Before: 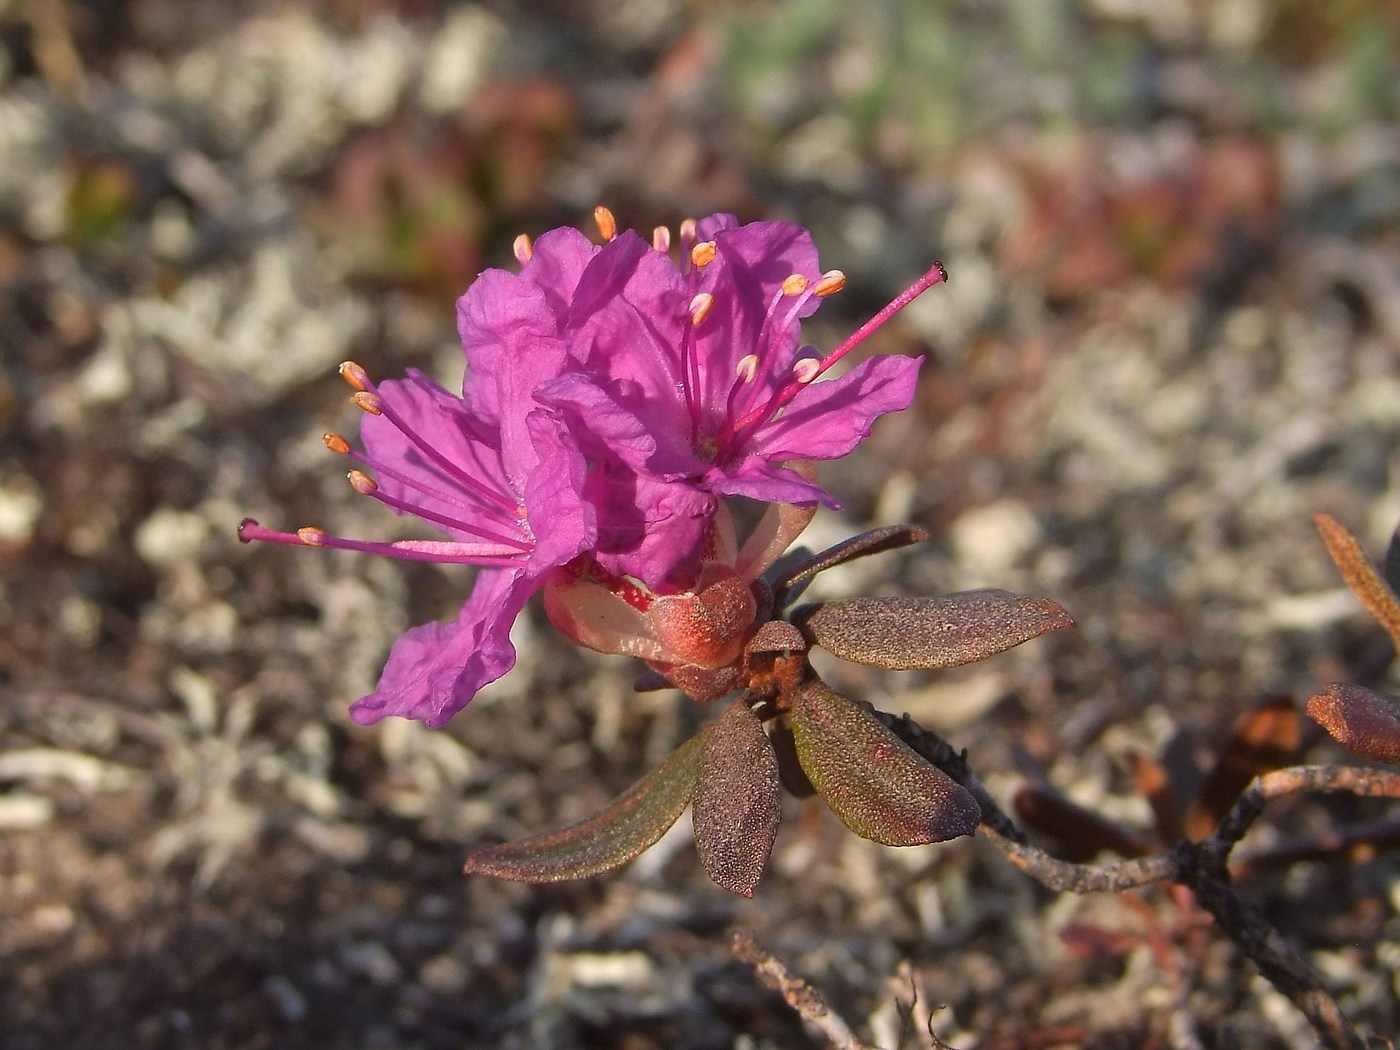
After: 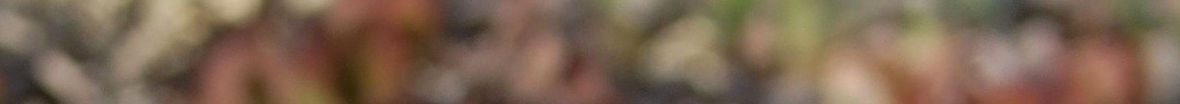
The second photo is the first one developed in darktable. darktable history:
color correction: saturation 1.11
crop and rotate: left 9.644%, top 9.491%, right 6.021%, bottom 80.509%
